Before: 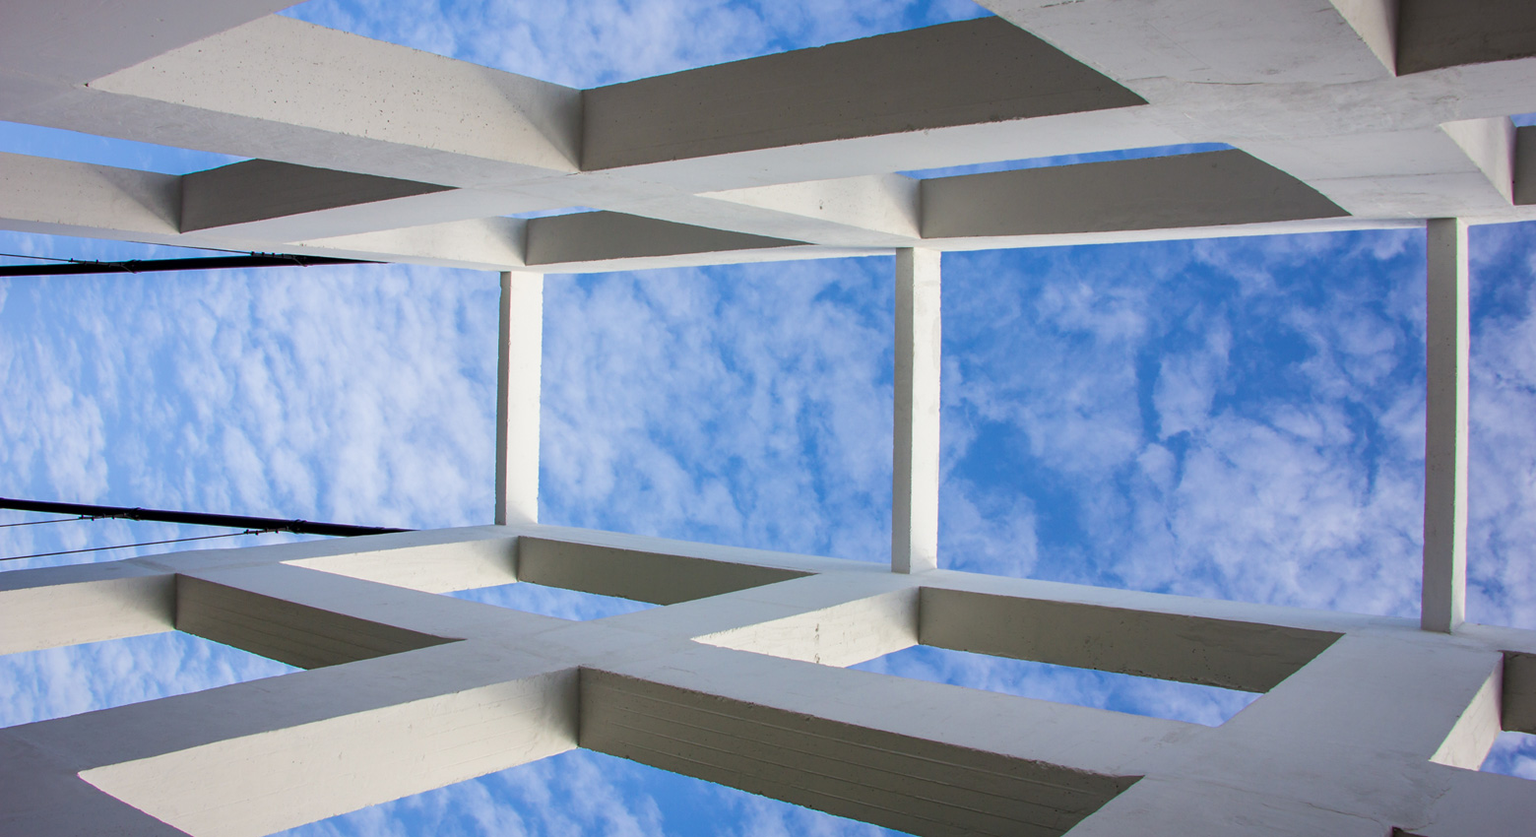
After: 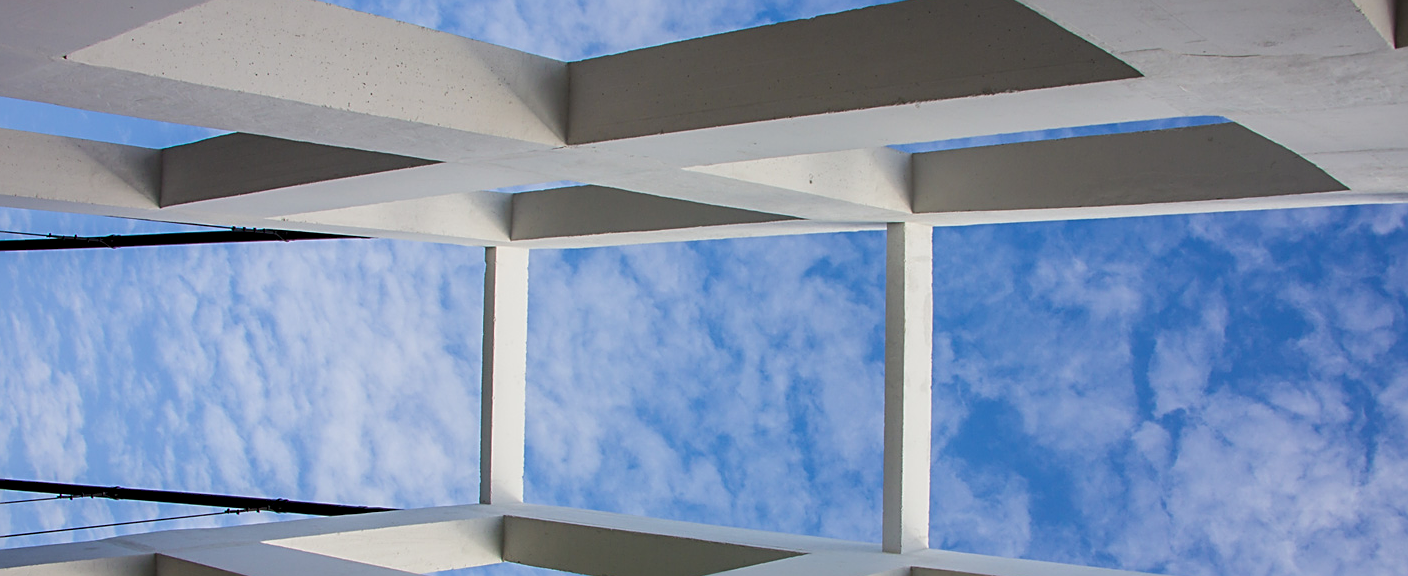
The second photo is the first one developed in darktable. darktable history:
crop: left 1.509%, top 3.452%, right 7.696%, bottom 28.452%
exposure: black level correction 0.001, exposure -0.2 EV, compensate highlight preservation false
sharpen: on, module defaults
